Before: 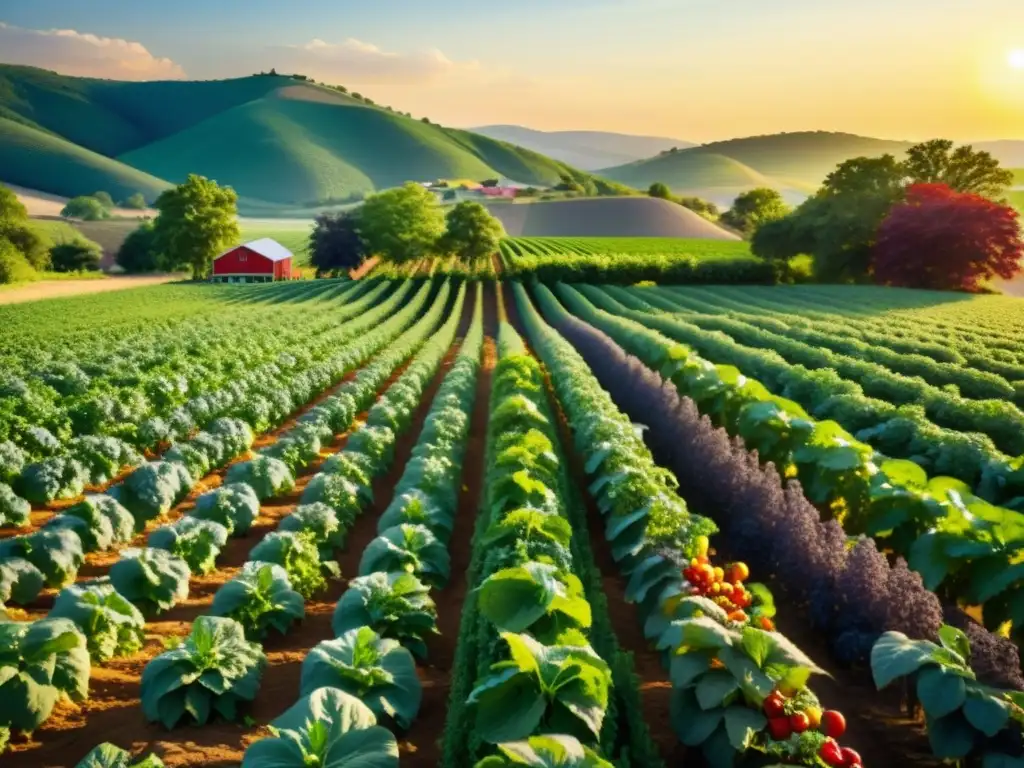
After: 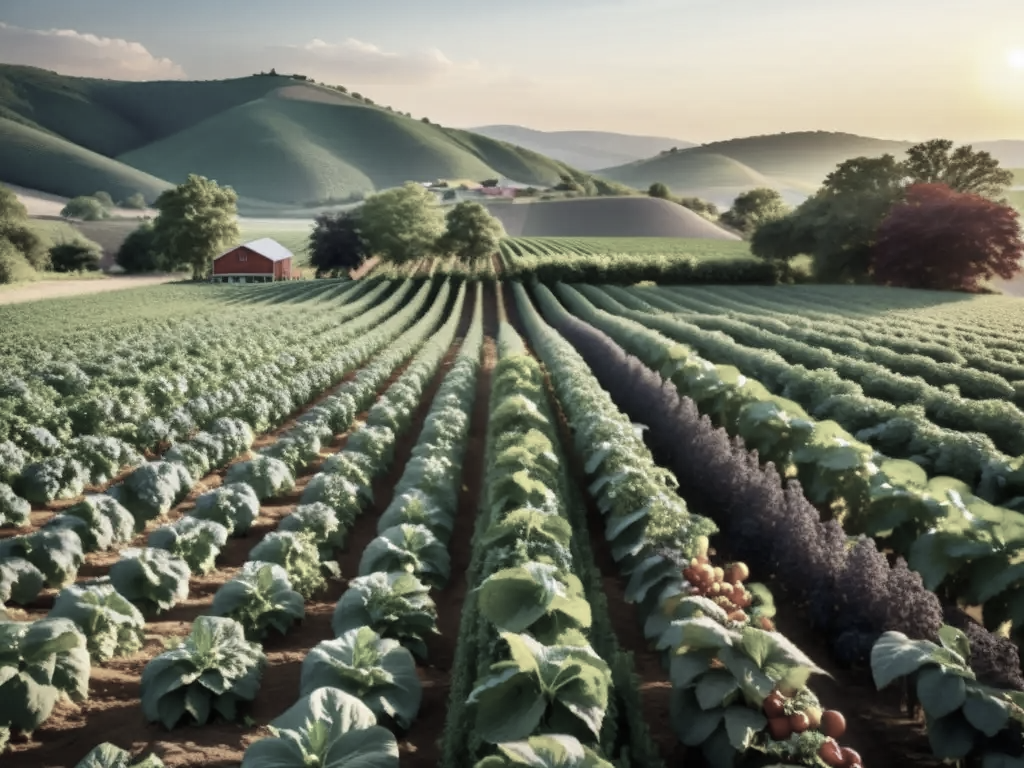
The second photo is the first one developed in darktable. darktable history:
color correction: highlights b* -0.035, saturation 0.34
